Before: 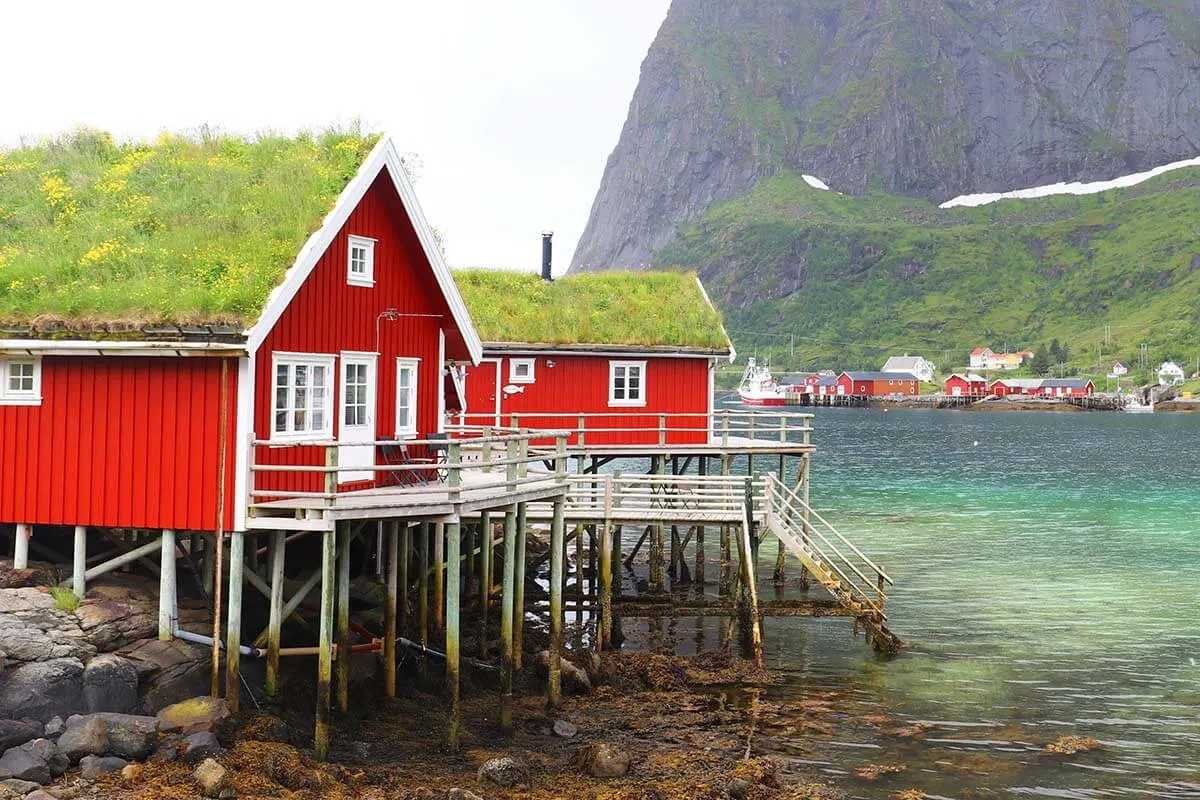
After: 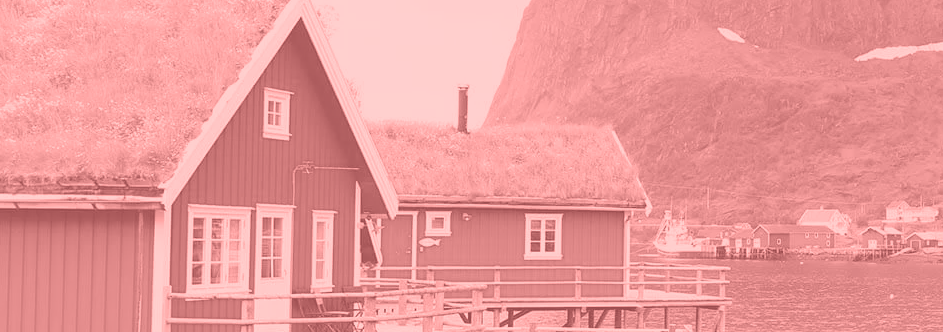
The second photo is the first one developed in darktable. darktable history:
color correction: highlights a* 10.21, highlights b* 9.79, shadows a* 8.61, shadows b* 7.88, saturation 0.8
colorize: saturation 51%, source mix 50.67%, lightness 50.67%
crop: left 7.036%, top 18.398%, right 14.379%, bottom 40.043%
